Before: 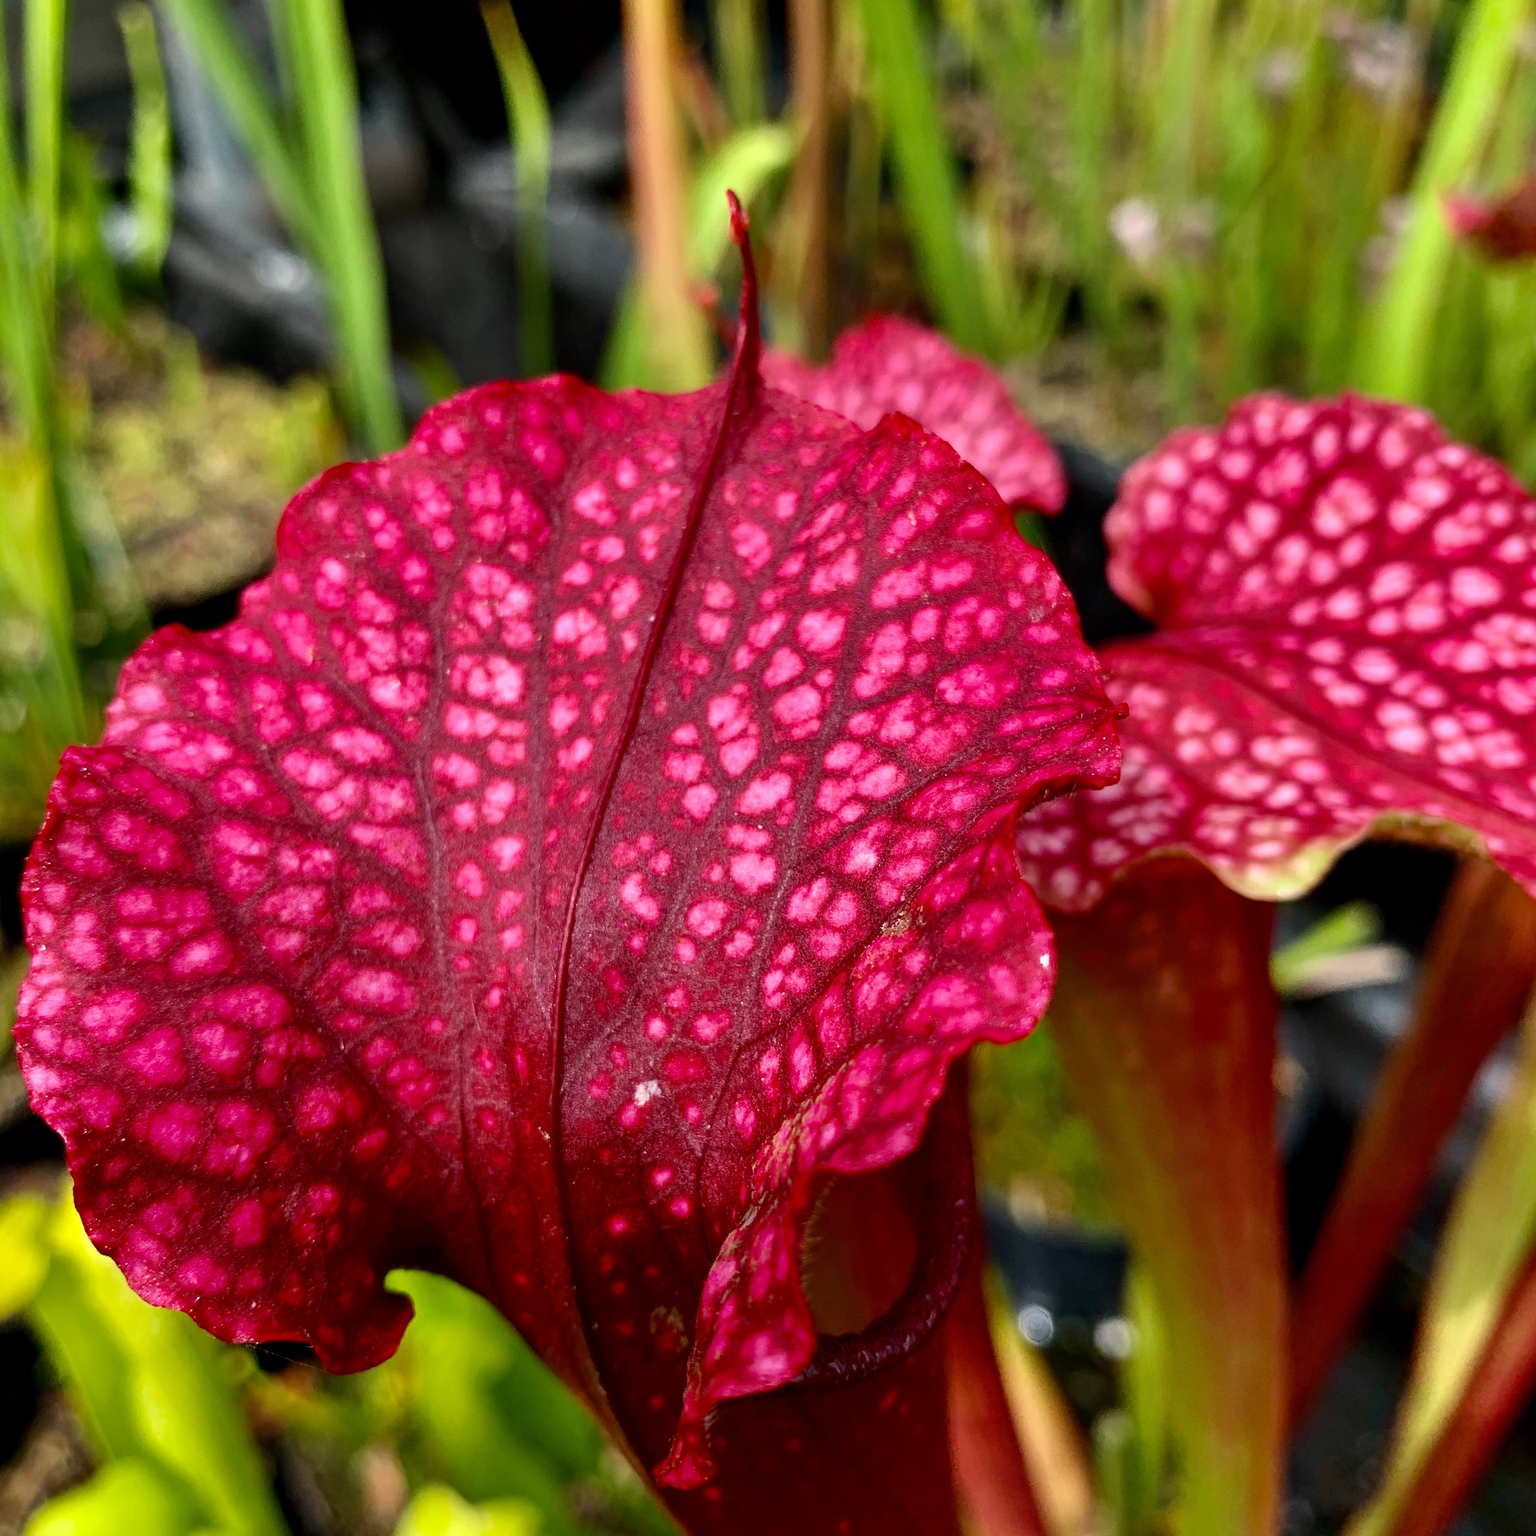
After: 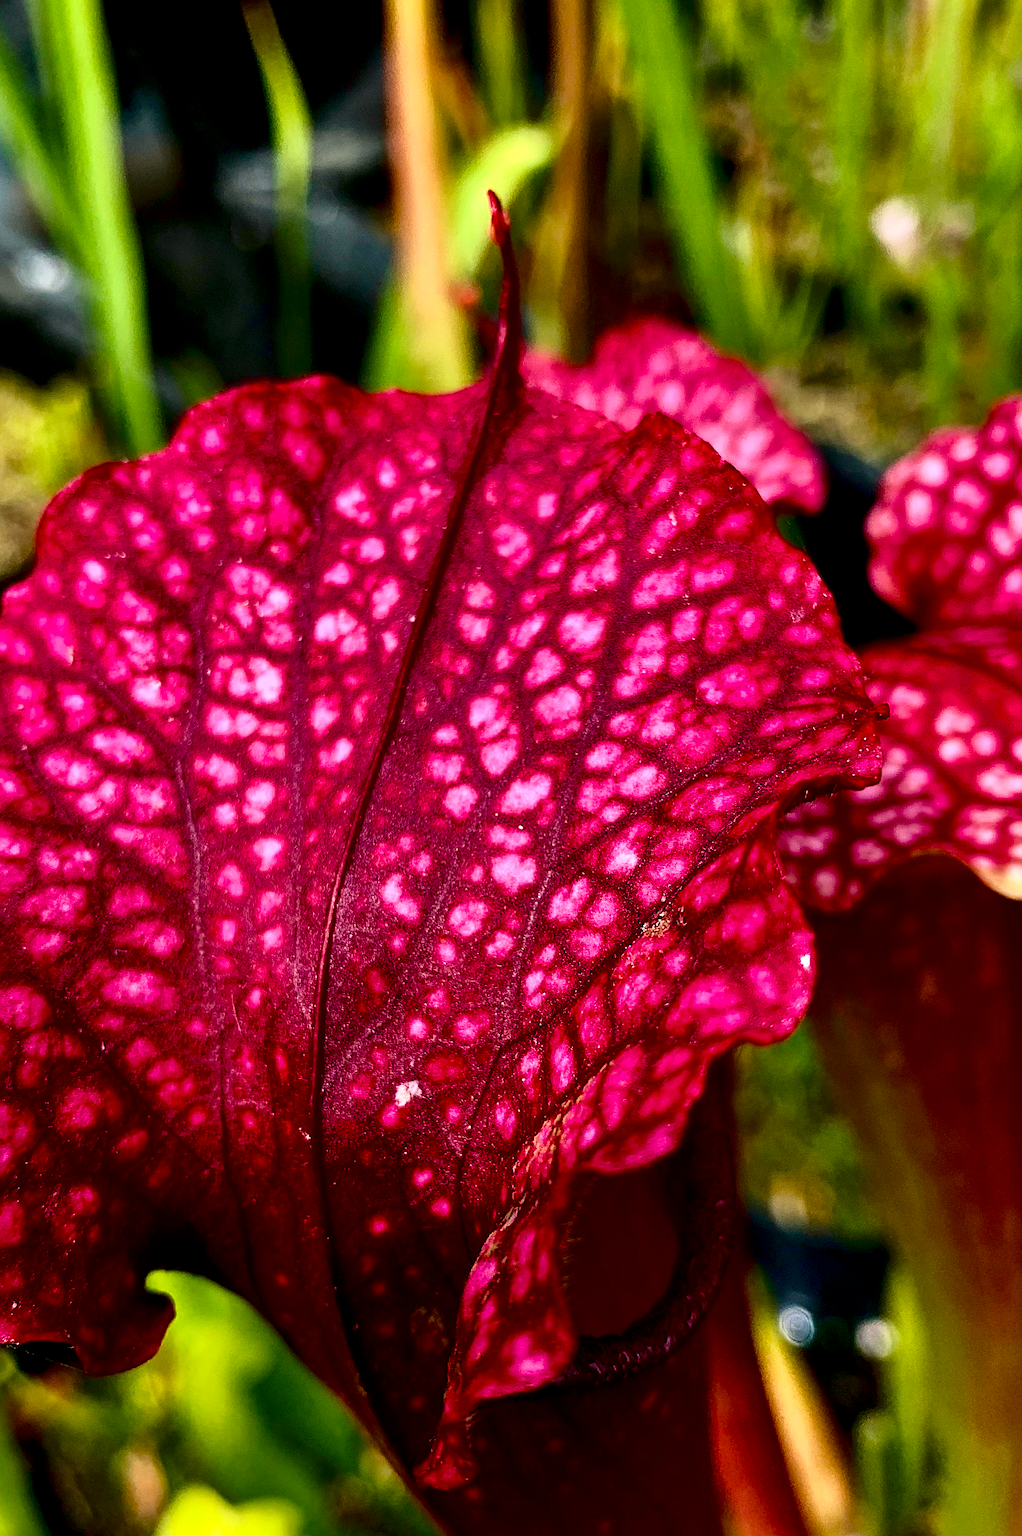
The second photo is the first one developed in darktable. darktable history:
tone curve: curves: ch0 [(0, 0) (0.042, 0.01) (0.223, 0.123) (0.59, 0.574) (0.802, 0.868) (1, 1)], color space Lab, independent channels, preserve colors none
crop and rotate: left 15.64%, right 17.79%
sharpen: on, module defaults
local contrast: mode bilateral grid, contrast 20, coarseness 50, detail 119%, midtone range 0.2
exposure: black level correction 0.007, exposure 0.155 EV, compensate highlight preservation false
color balance rgb: shadows lift › chroma 2.014%, shadows lift › hue 214.48°, linear chroma grading › shadows -8.247%, linear chroma grading › global chroma 9.903%, perceptual saturation grading › global saturation 20%, perceptual saturation grading › highlights -25.356%, perceptual saturation grading › shadows 25.069%, global vibrance 20%
velvia: on, module defaults
